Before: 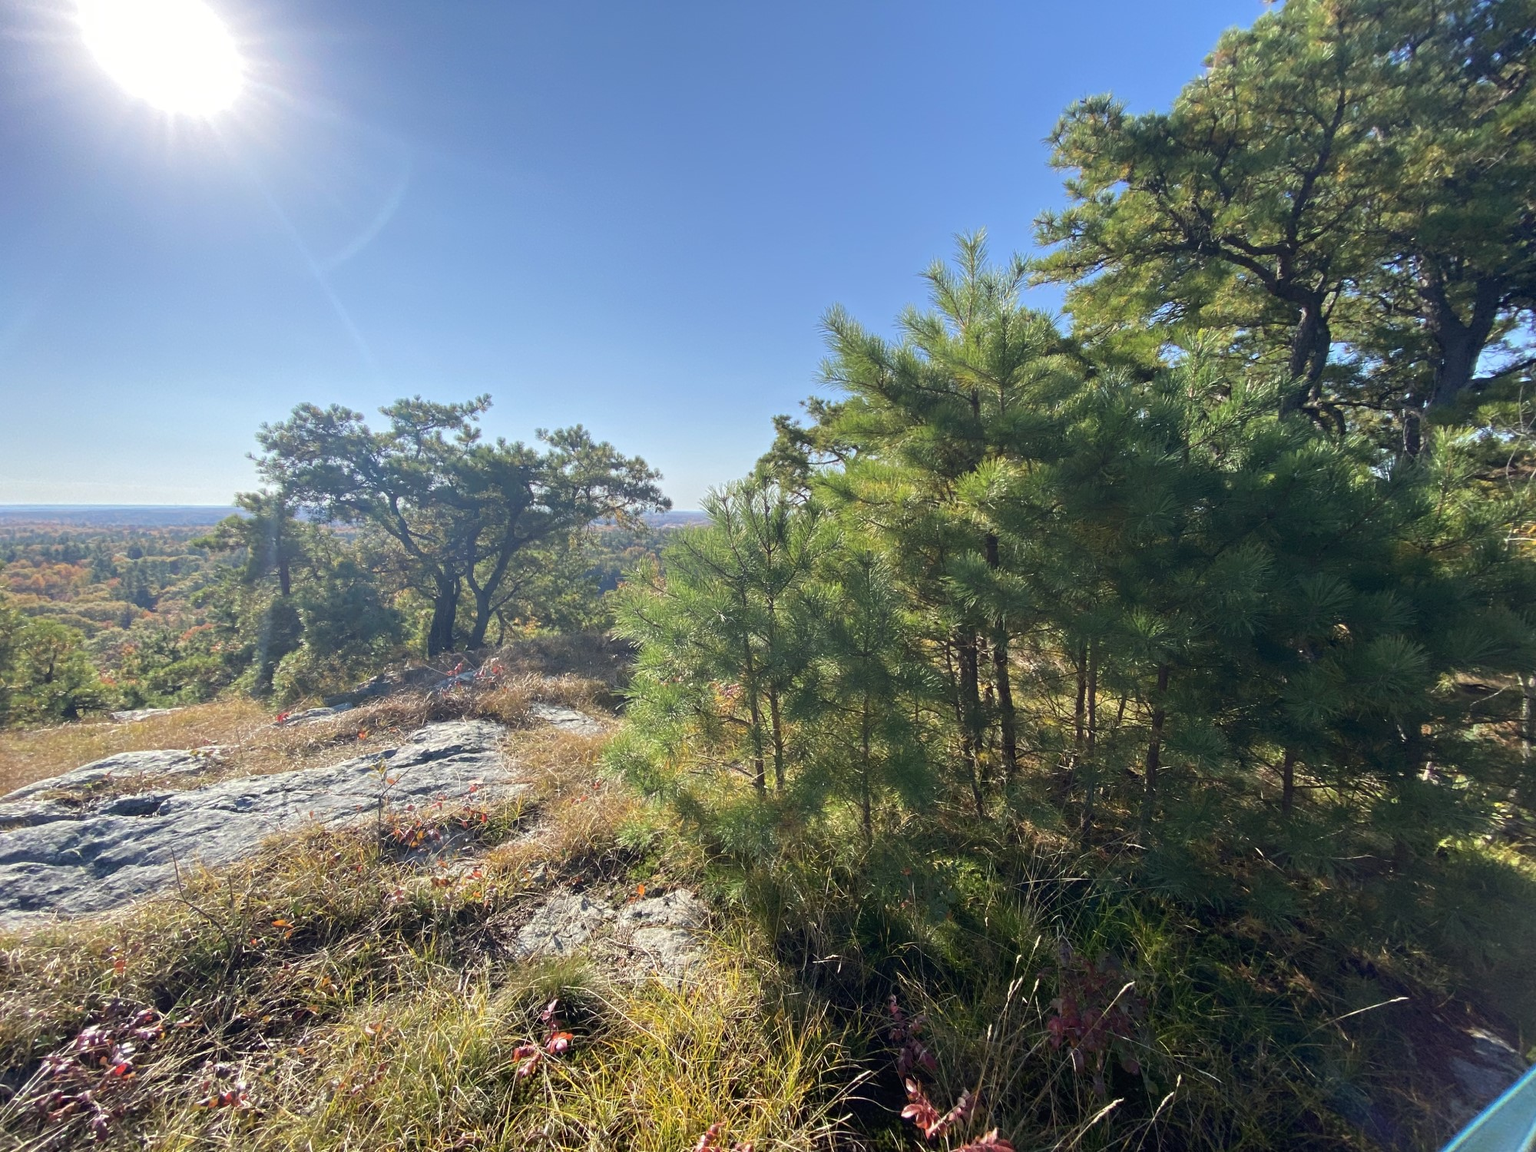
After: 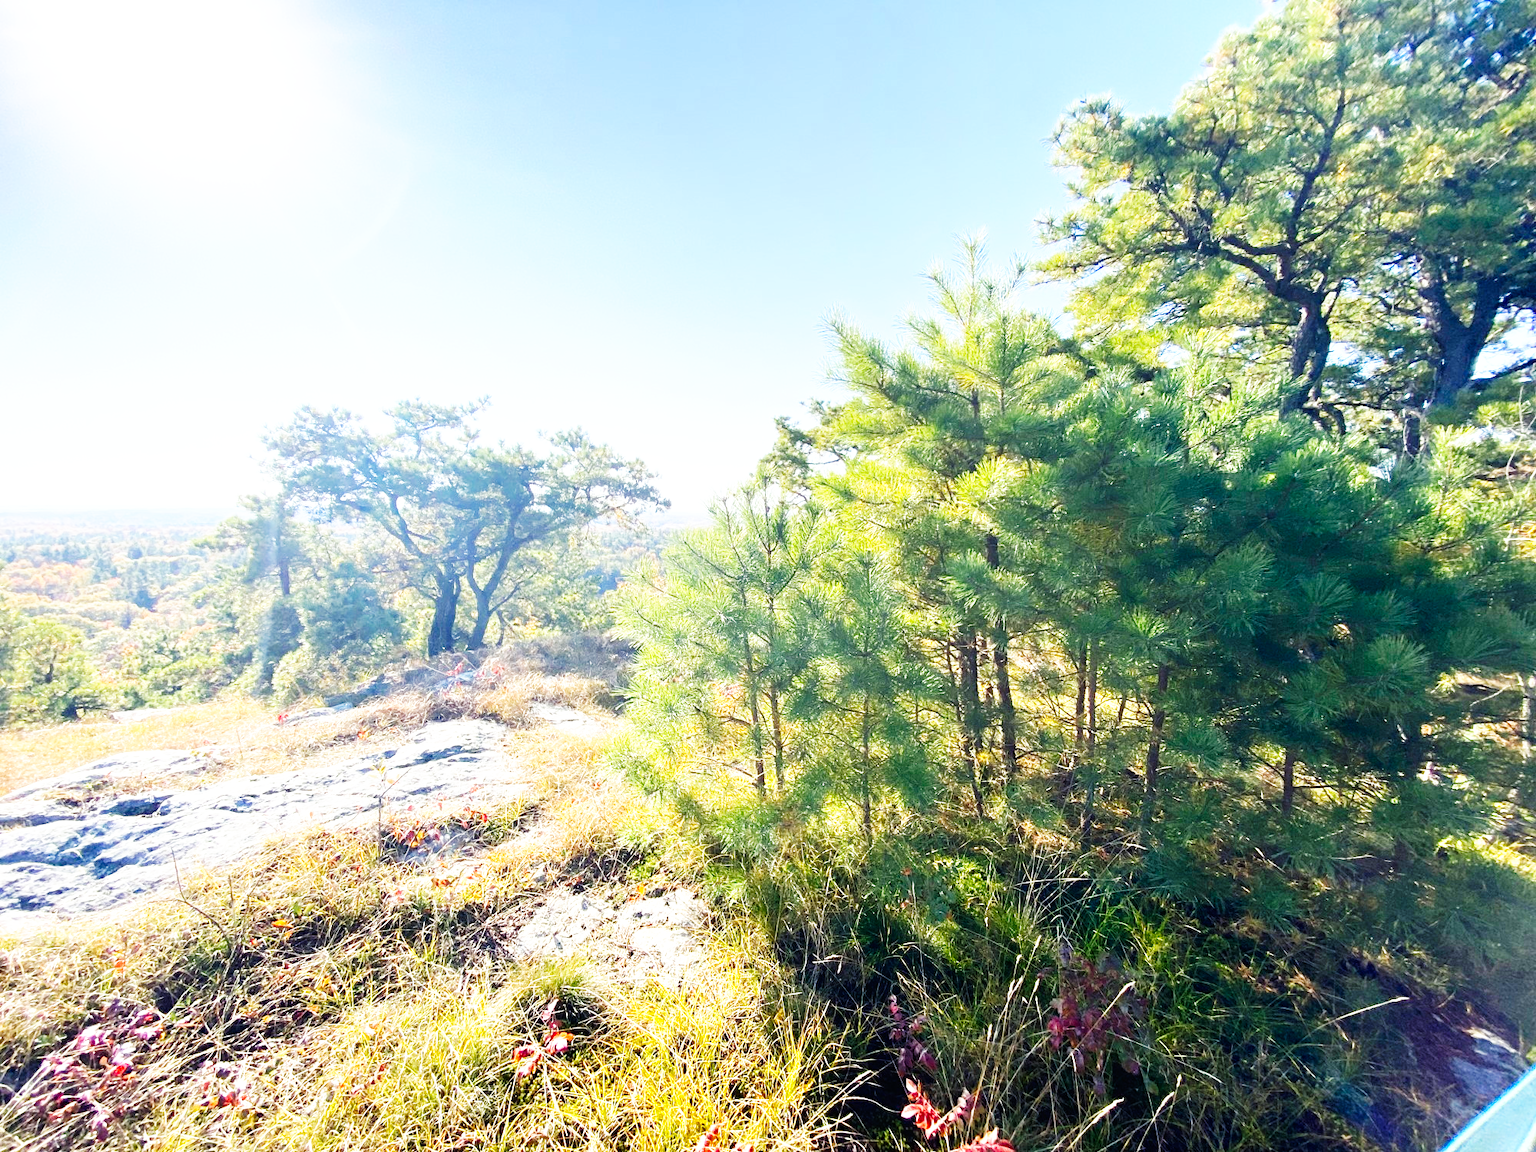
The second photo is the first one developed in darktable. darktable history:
exposure: exposure 0.756 EV, compensate highlight preservation false
color balance rgb: shadows lift › chroma 2.021%, shadows lift › hue 249.87°, perceptual saturation grading › global saturation 10.452%, global vibrance 10.216%, saturation formula JzAzBz (2021)
base curve: curves: ch0 [(0, 0) (0.007, 0.004) (0.027, 0.03) (0.046, 0.07) (0.207, 0.54) (0.442, 0.872) (0.673, 0.972) (1, 1)], preserve colors none
